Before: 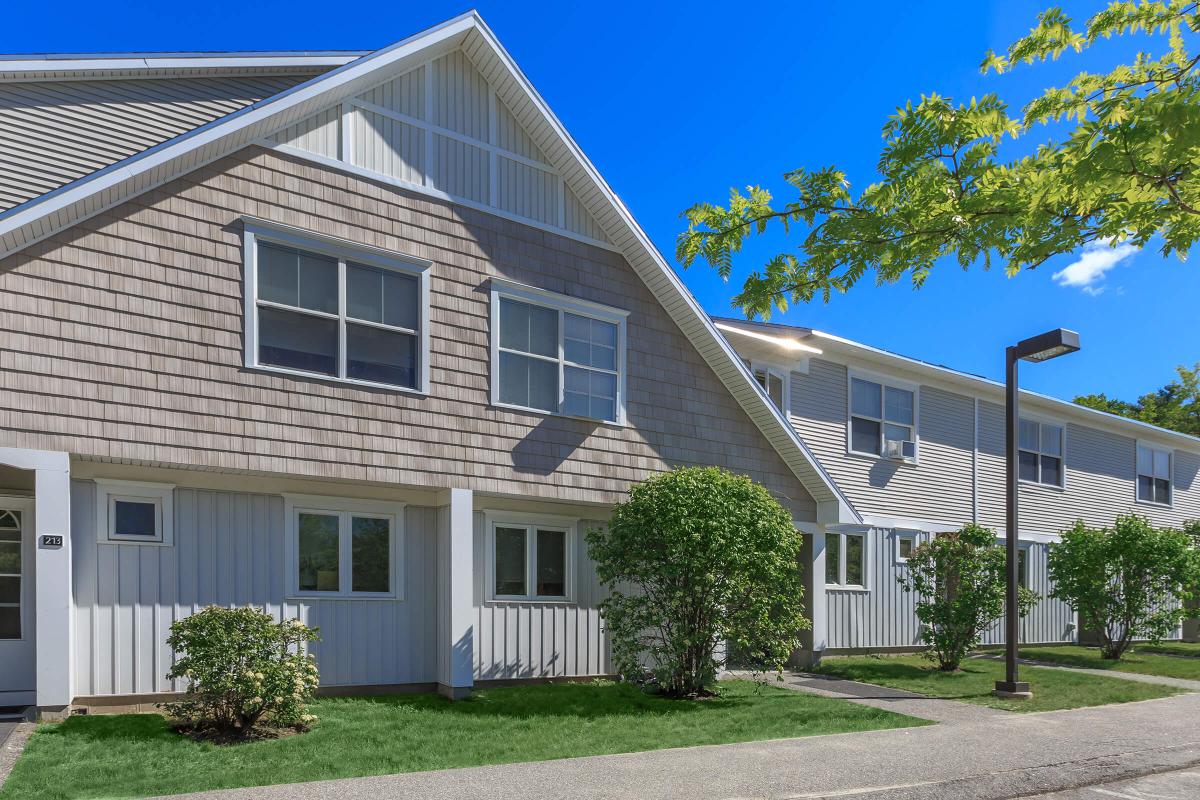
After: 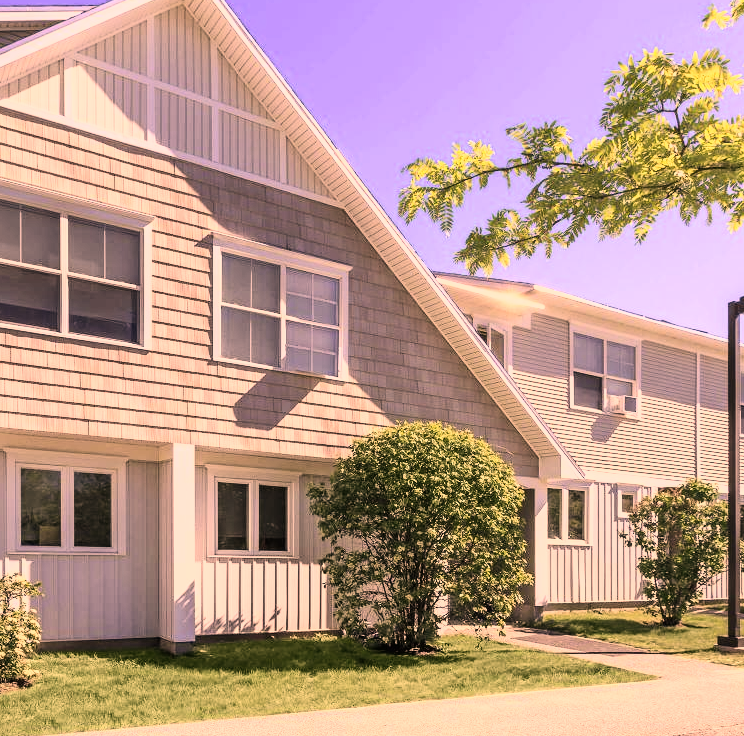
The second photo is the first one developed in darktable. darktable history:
base curve: curves: ch0 [(0, 0) (0.007, 0.004) (0.027, 0.03) (0.046, 0.07) (0.207, 0.54) (0.442, 0.872) (0.673, 0.972) (1, 1)]
color correction: highlights a* 39.72, highlights b* 39.58, saturation 0.691
crop and rotate: left 23.176%, top 5.643%, right 14.807%, bottom 2.323%
